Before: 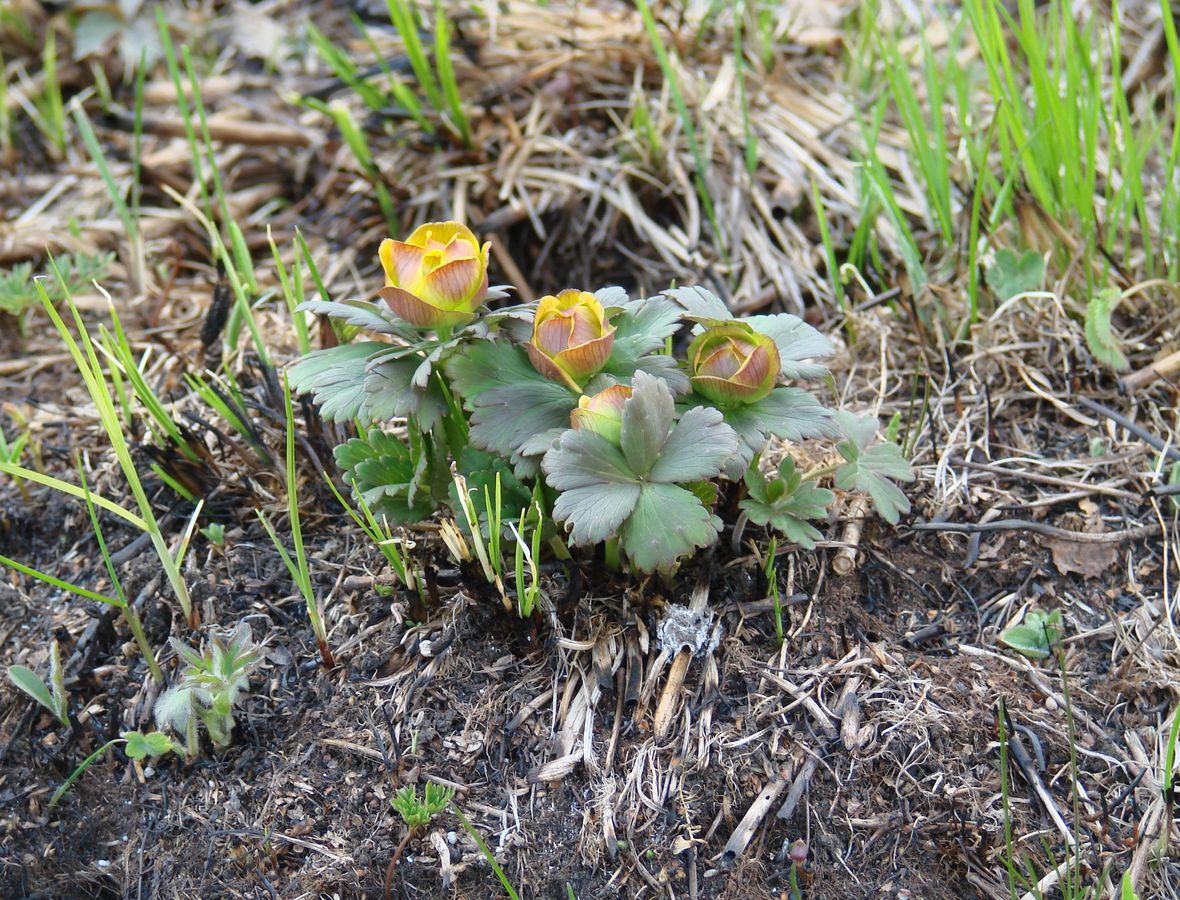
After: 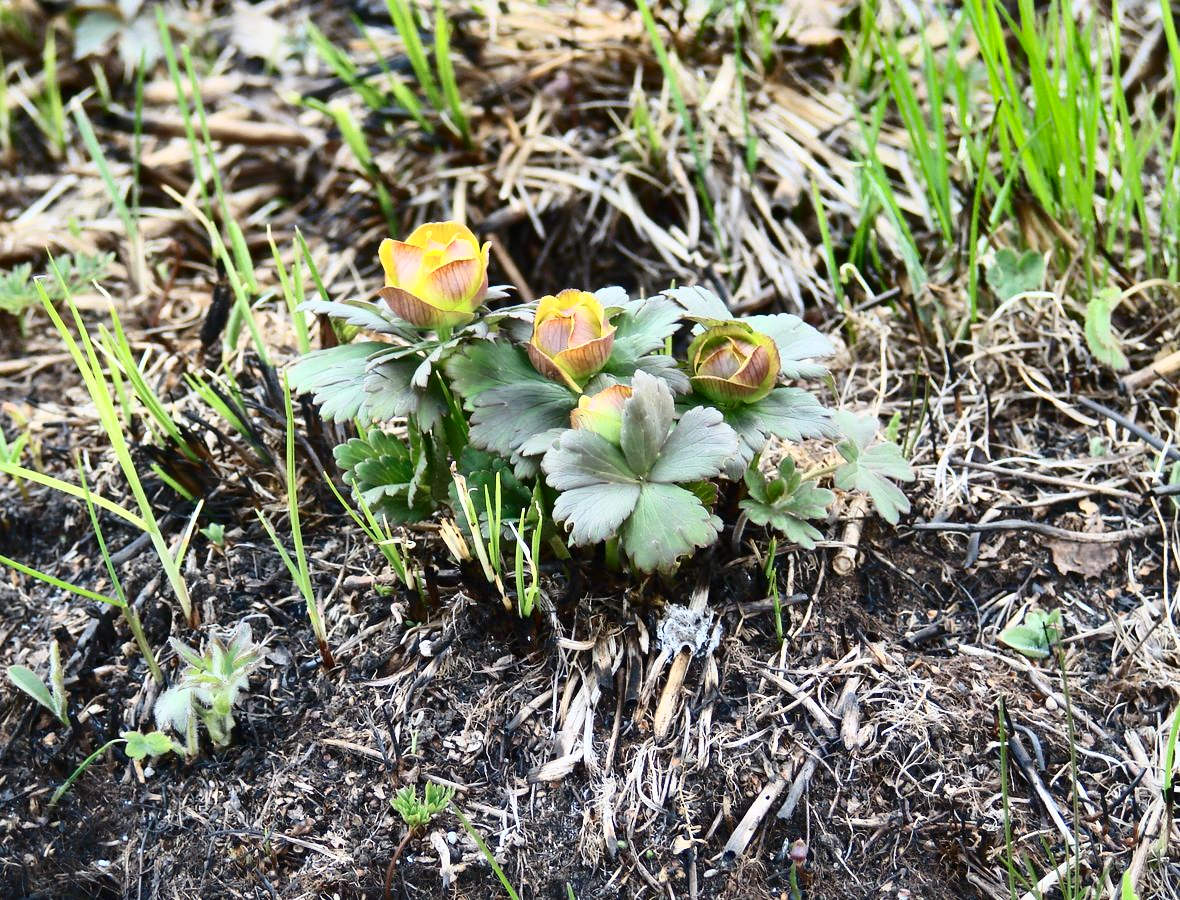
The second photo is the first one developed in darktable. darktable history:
shadows and highlights: shadows 20.91, highlights -82.73, soften with gaussian
contrast brightness saturation: contrast 0.39, brightness 0.1
